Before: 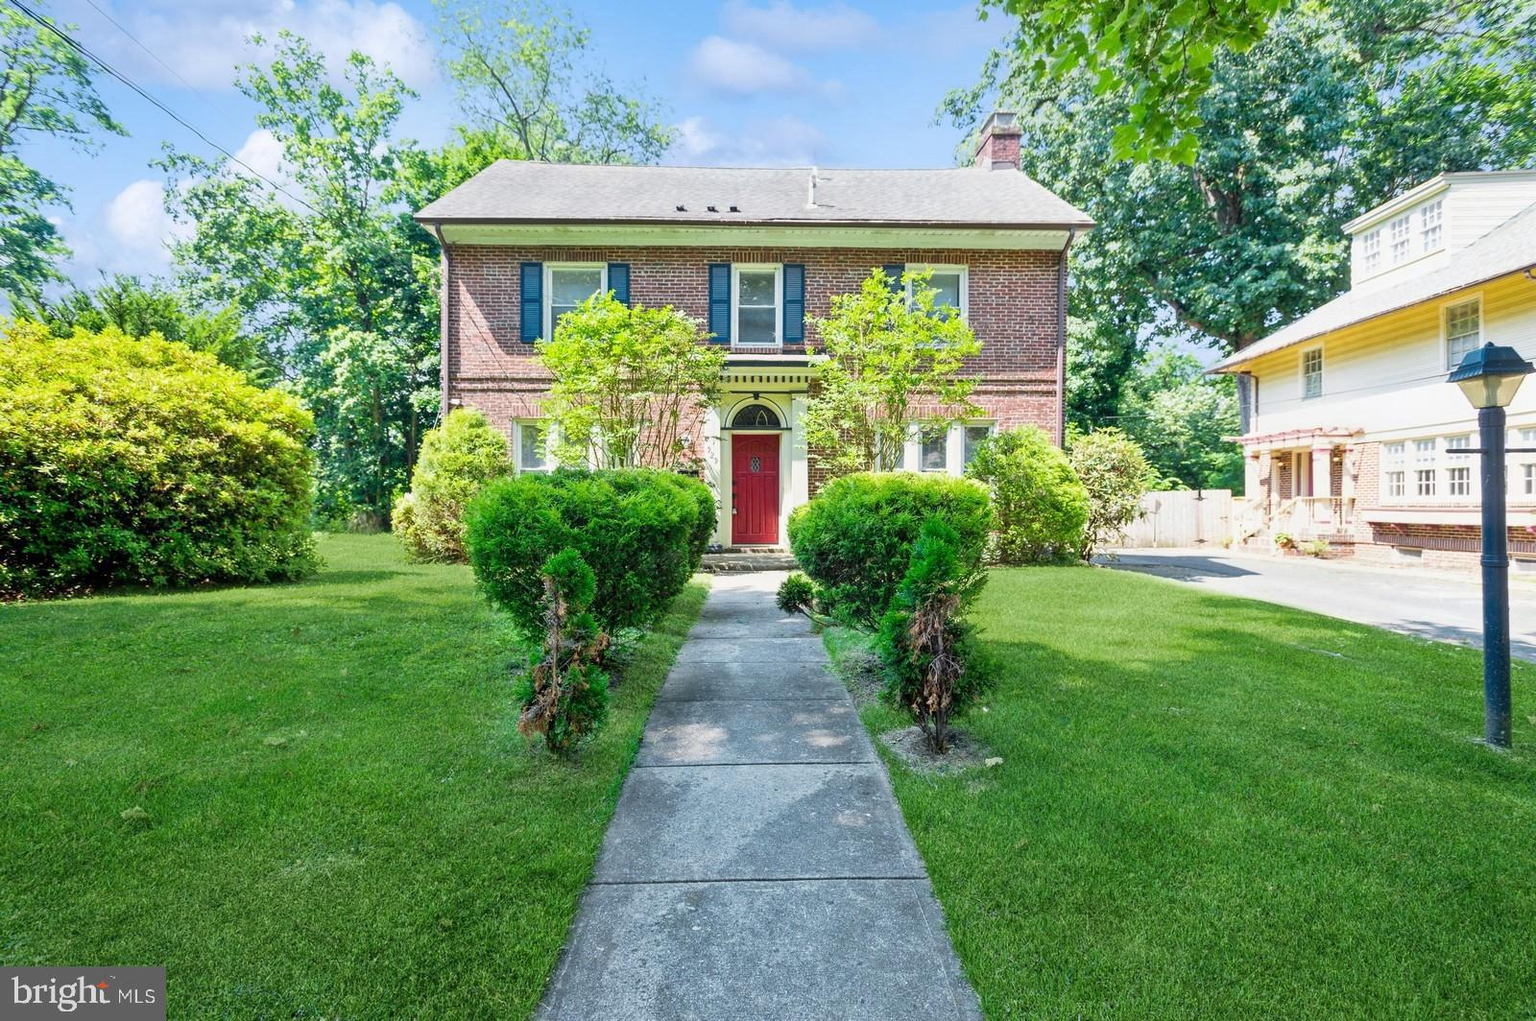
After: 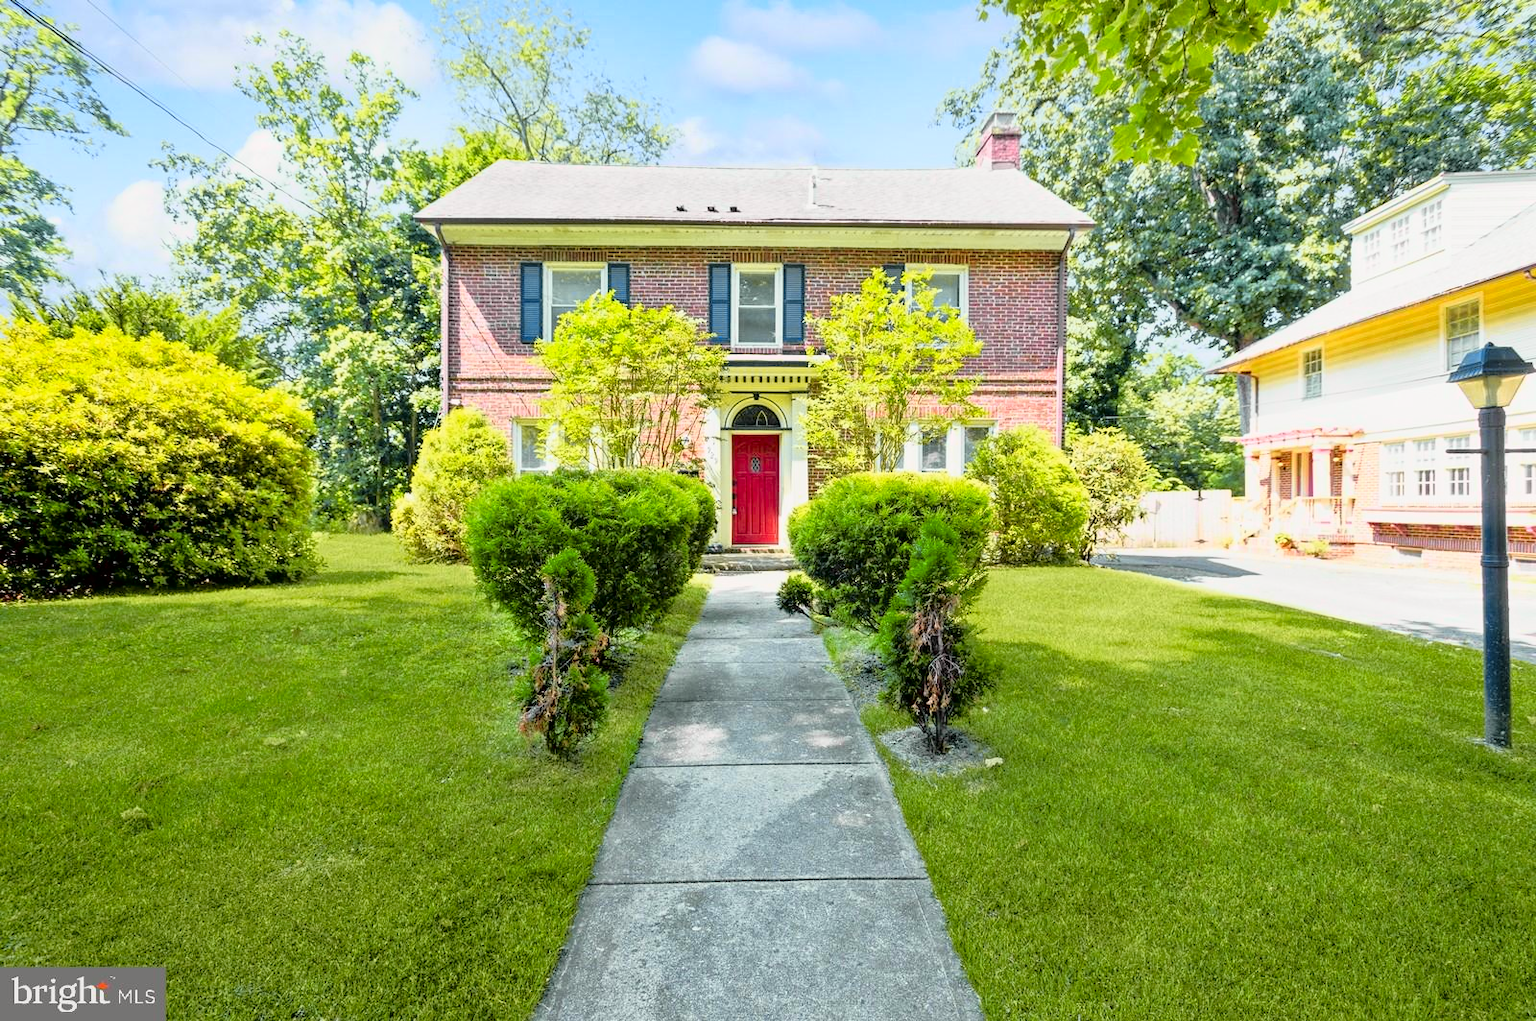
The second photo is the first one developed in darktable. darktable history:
tone curve: curves: ch0 [(0, 0) (0.062, 0.023) (0.168, 0.142) (0.359, 0.44) (0.469, 0.544) (0.634, 0.722) (0.839, 0.909) (0.998, 0.978)]; ch1 [(0, 0) (0.437, 0.453) (0.472, 0.47) (0.502, 0.504) (0.527, 0.546) (0.568, 0.619) (0.608, 0.665) (0.669, 0.748) (0.859, 0.899) (1, 1)]; ch2 [(0, 0) (0.33, 0.301) (0.421, 0.443) (0.473, 0.501) (0.504, 0.504) (0.535, 0.564) (0.575, 0.625) (0.608, 0.676) (1, 1)], color space Lab, independent channels, preserve colors none
